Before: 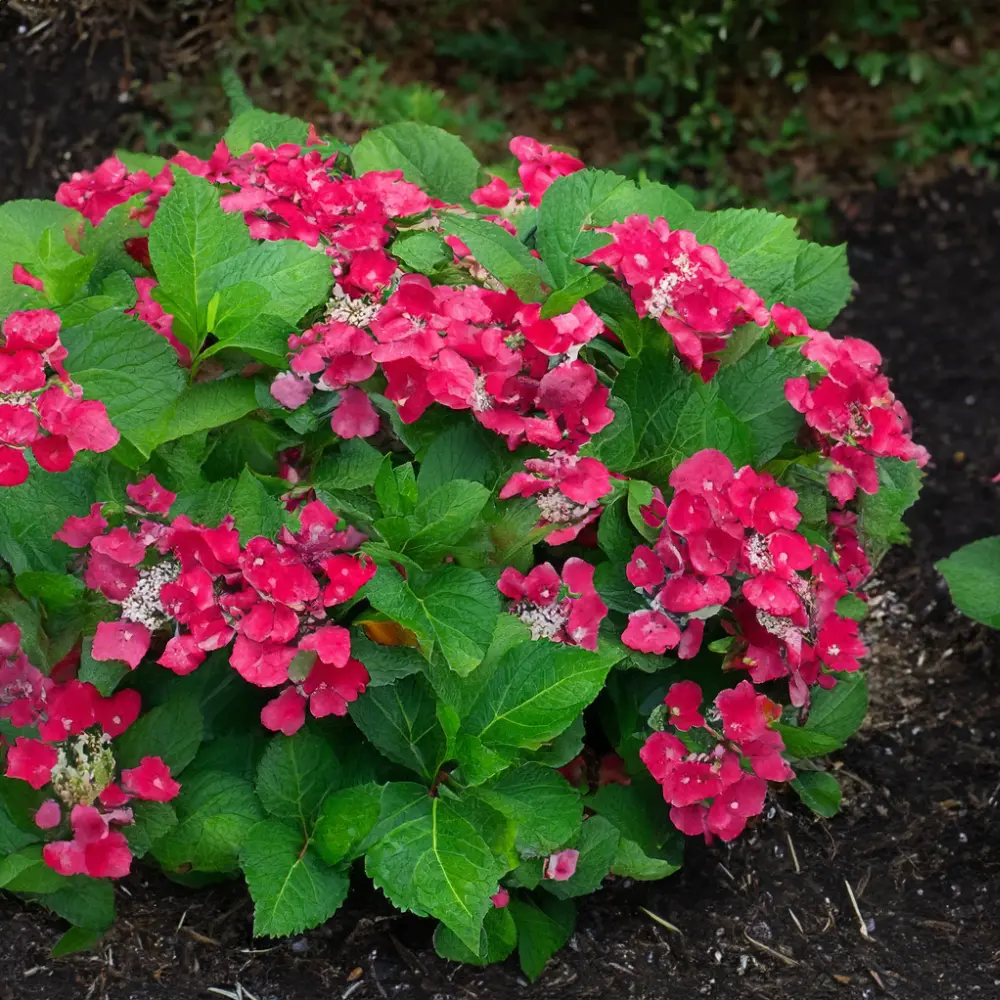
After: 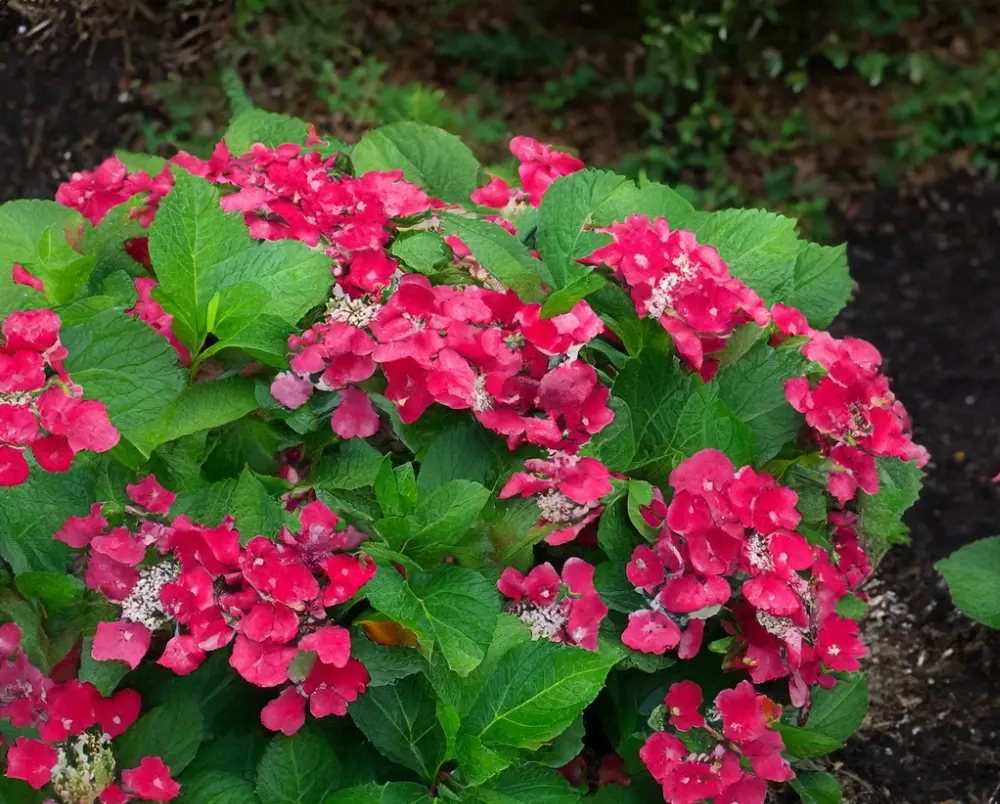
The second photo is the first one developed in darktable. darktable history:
crop: bottom 19.584%
